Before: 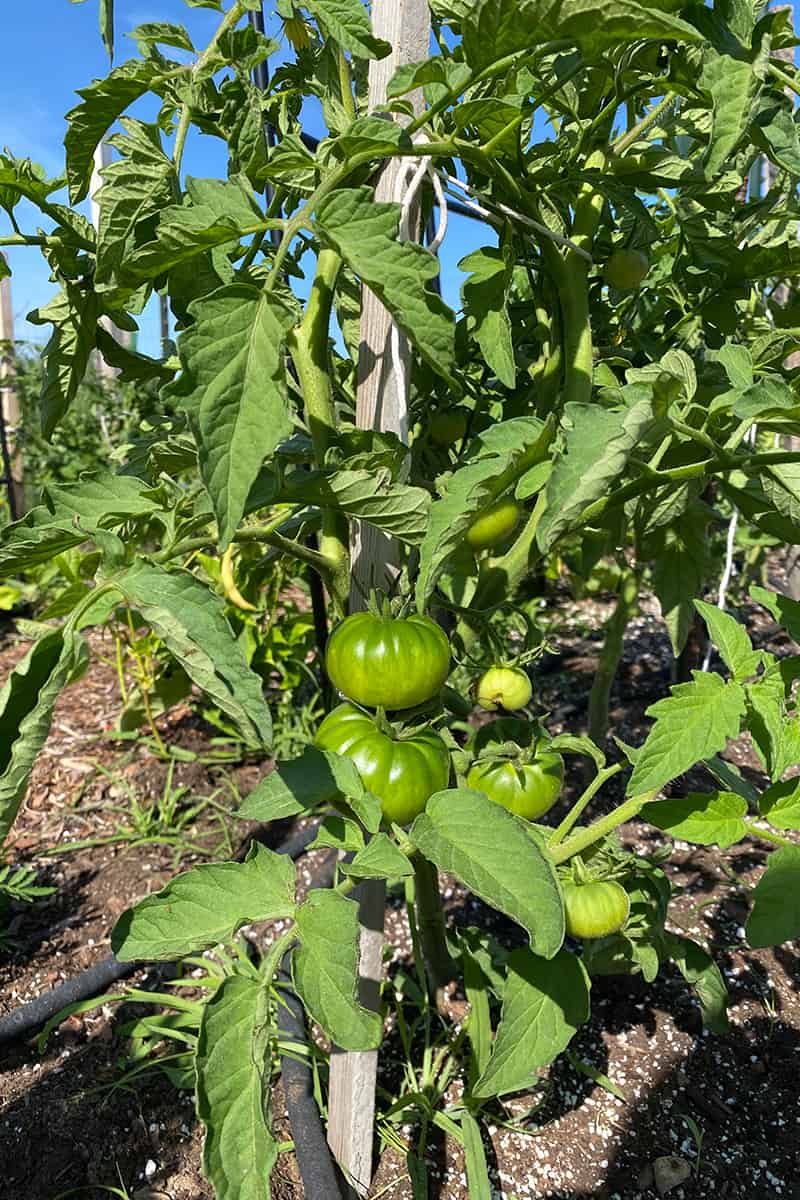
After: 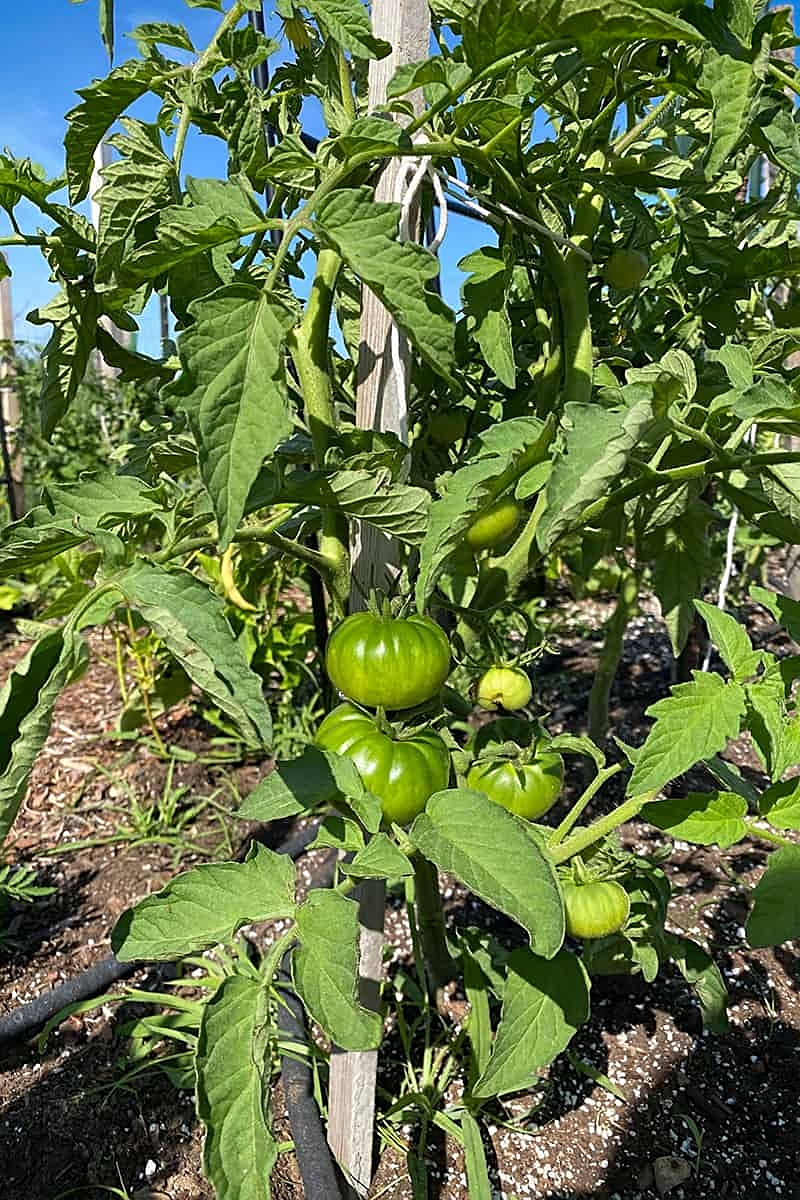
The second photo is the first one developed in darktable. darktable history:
sharpen: on, module defaults
vignetting: fall-off start 91.82%, saturation 0.369, center (-0.123, -0.006)
